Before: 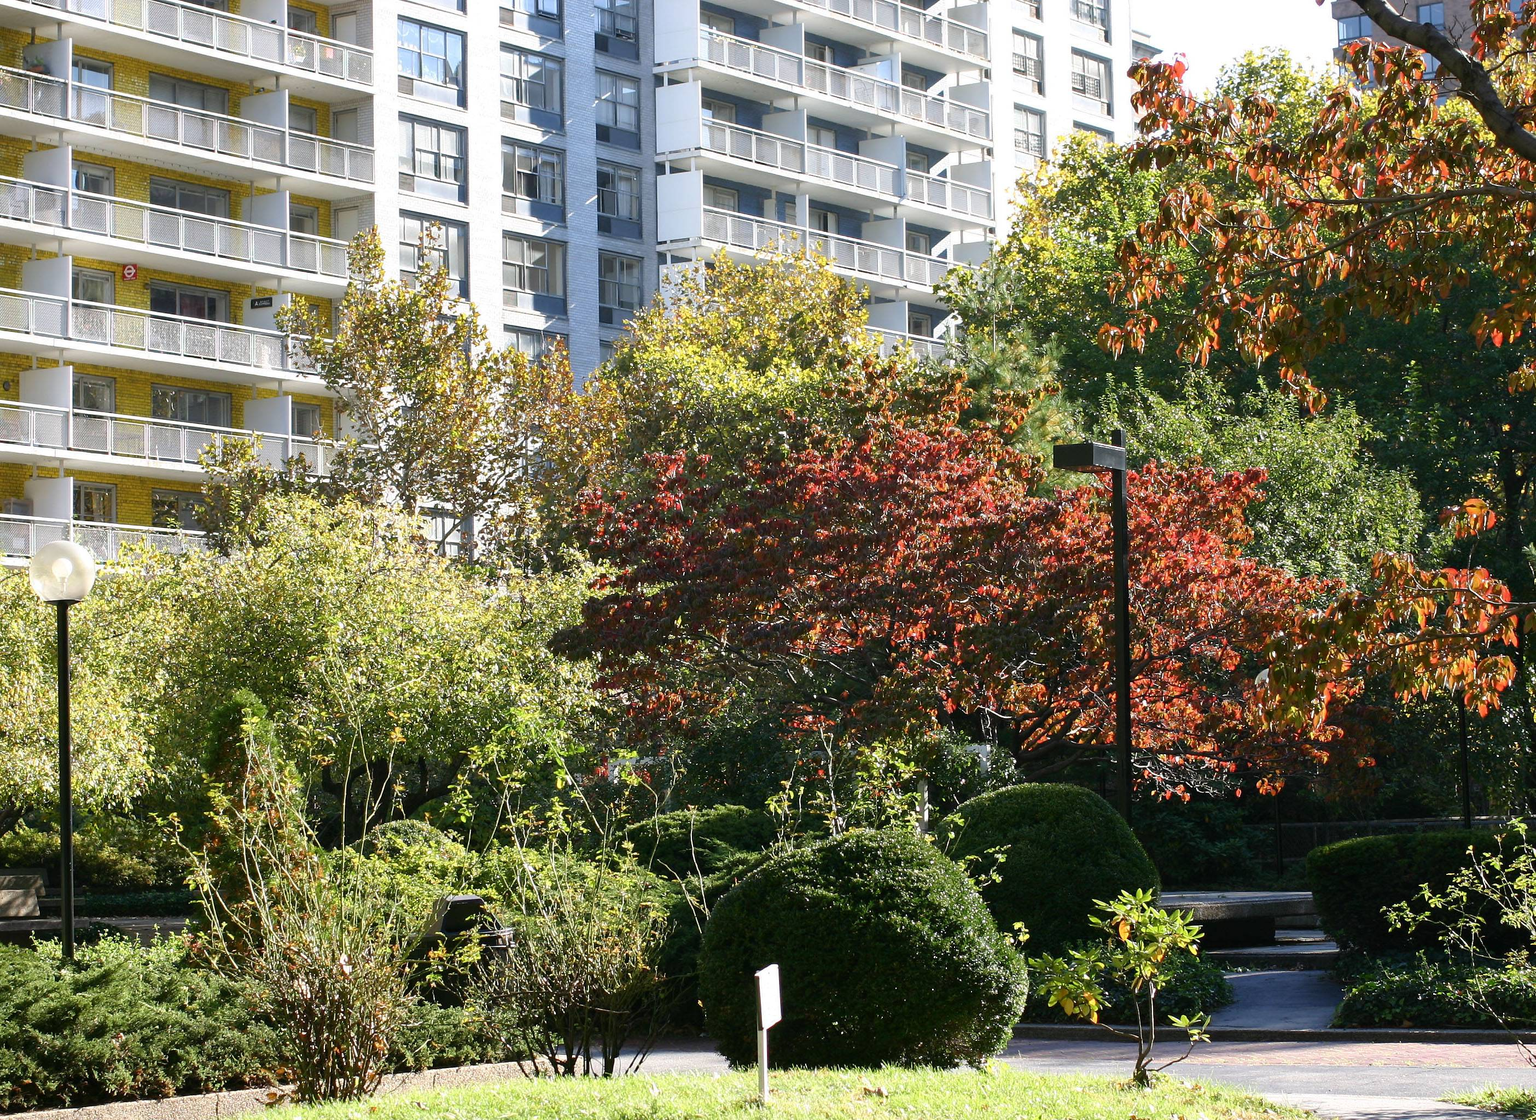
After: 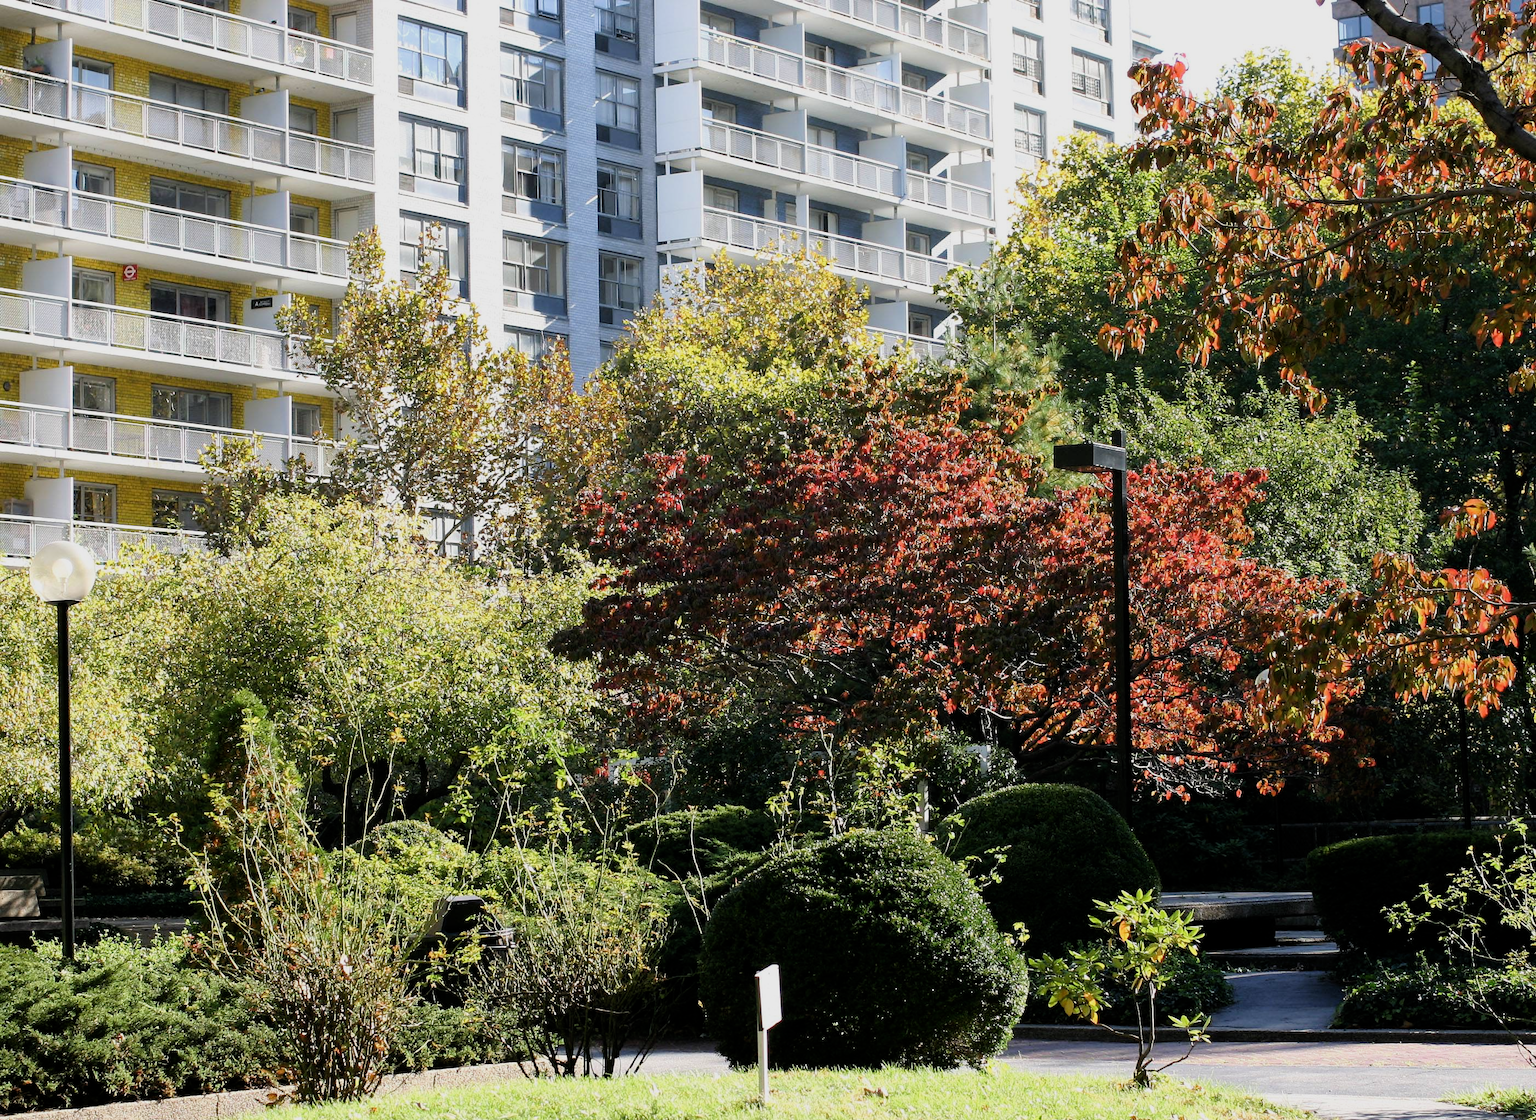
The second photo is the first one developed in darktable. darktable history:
filmic rgb: middle gray luminance 9.01%, black relative exposure -10.6 EV, white relative exposure 3.44 EV, target black luminance 0%, hardness 5.94, latitude 59.56%, contrast 1.093, highlights saturation mix 6.03%, shadows ↔ highlights balance 28.66%, iterations of high-quality reconstruction 0
